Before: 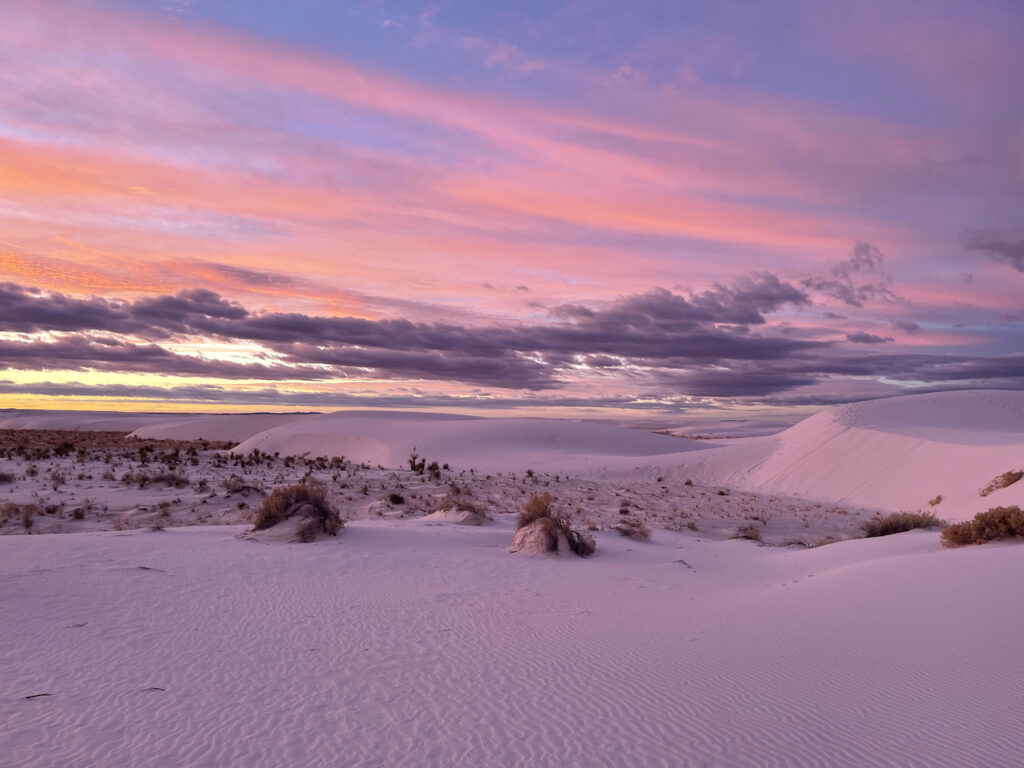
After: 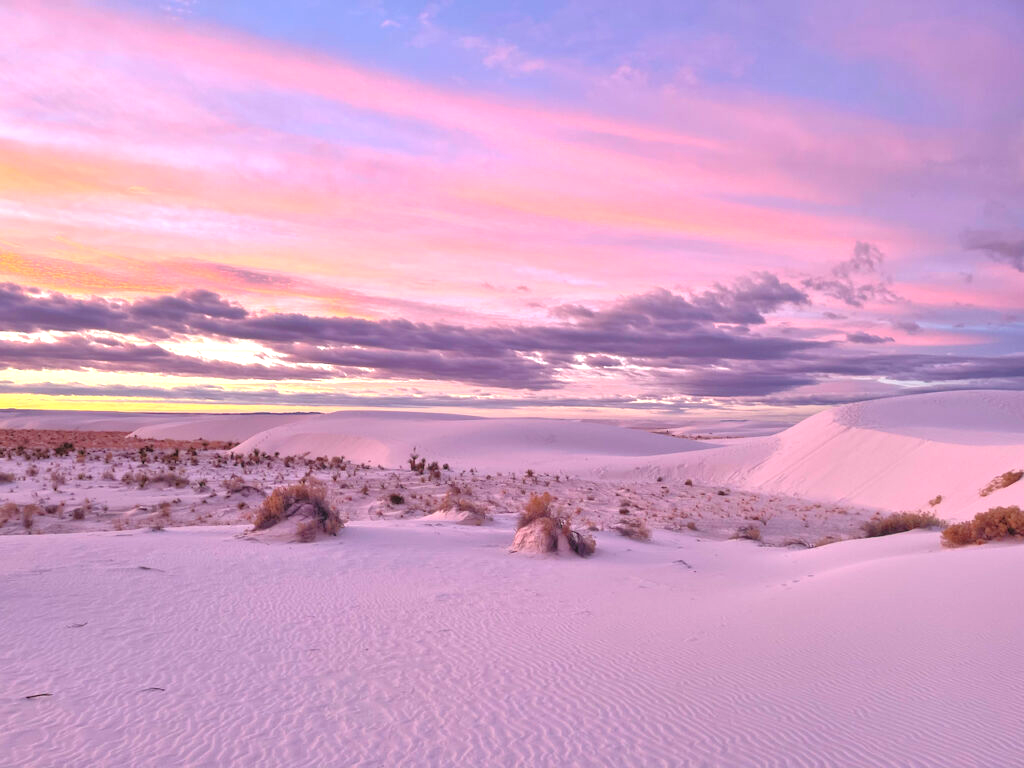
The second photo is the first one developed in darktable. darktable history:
tone equalizer: -7 EV 0.15 EV, -6 EV 0.6 EV, -5 EV 1.15 EV, -4 EV 1.33 EV, -3 EV 1.15 EV, -2 EV 0.6 EV, -1 EV 0.15 EV, mask exposure compensation -0.5 EV
exposure: black level correction -0.002, exposure 0.708 EV, compensate exposure bias true, compensate highlight preservation false
